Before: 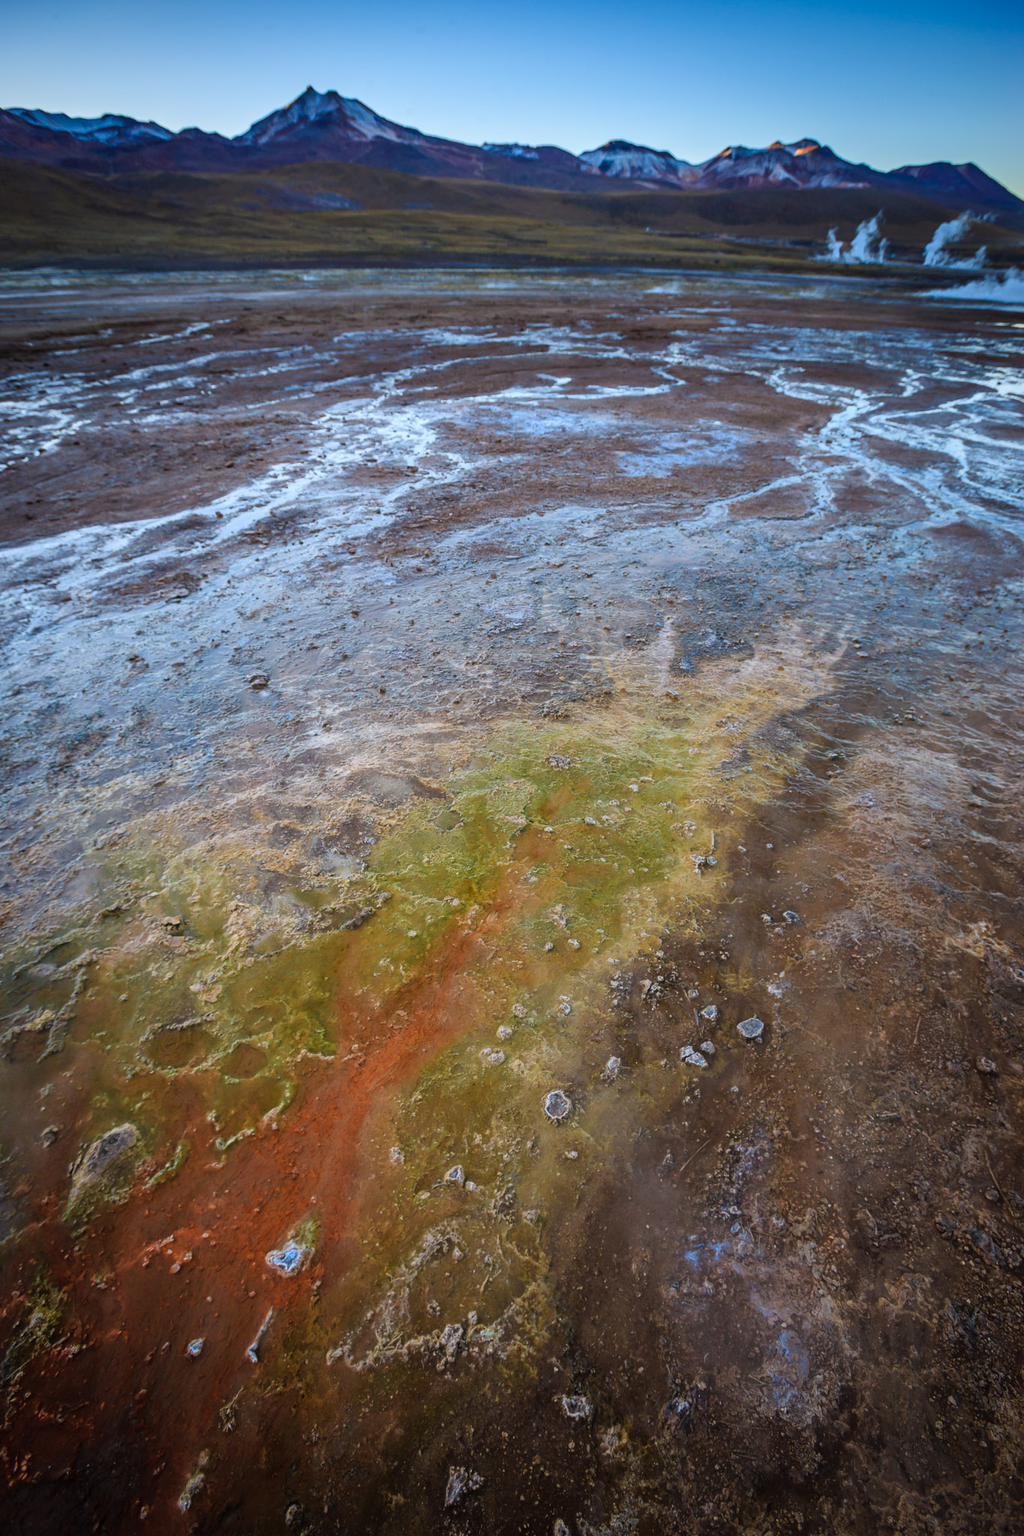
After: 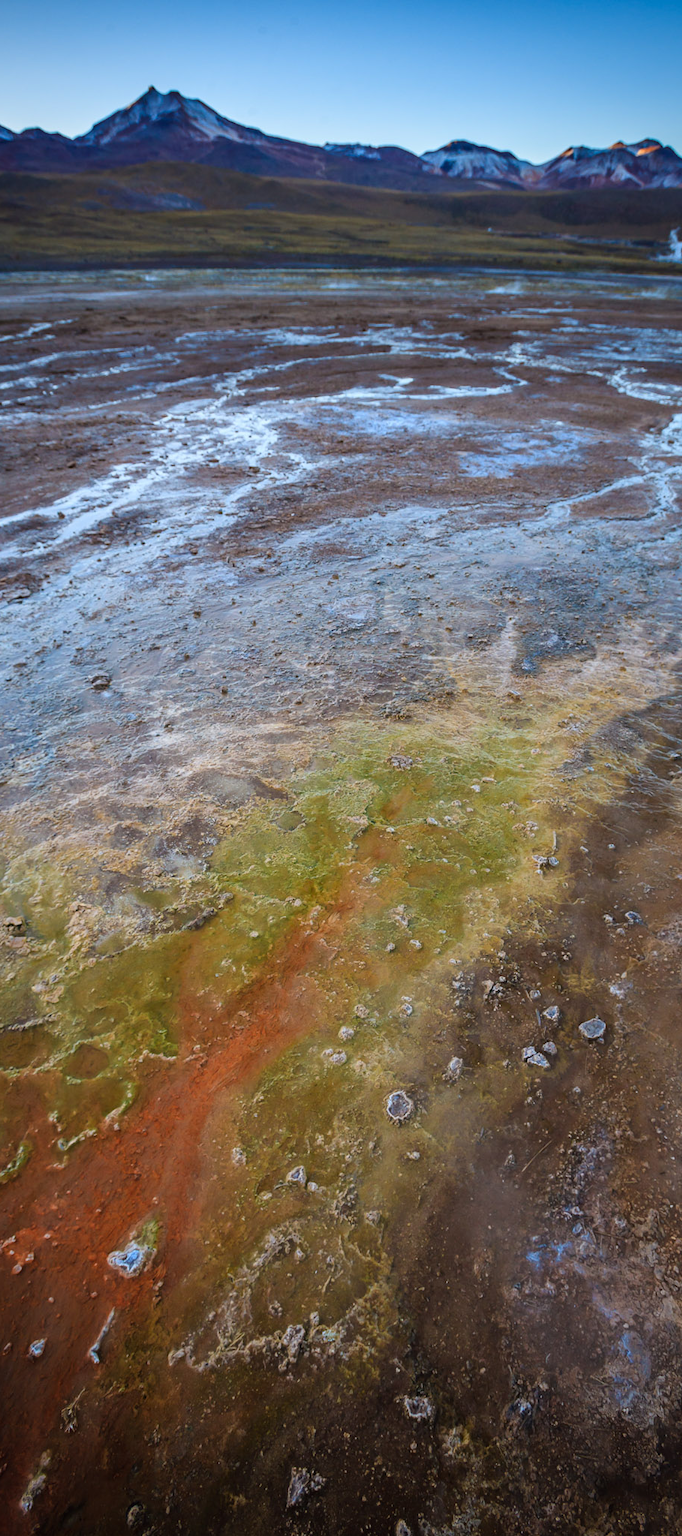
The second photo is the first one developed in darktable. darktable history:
crop and rotate: left 15.512%, right 17.783%
